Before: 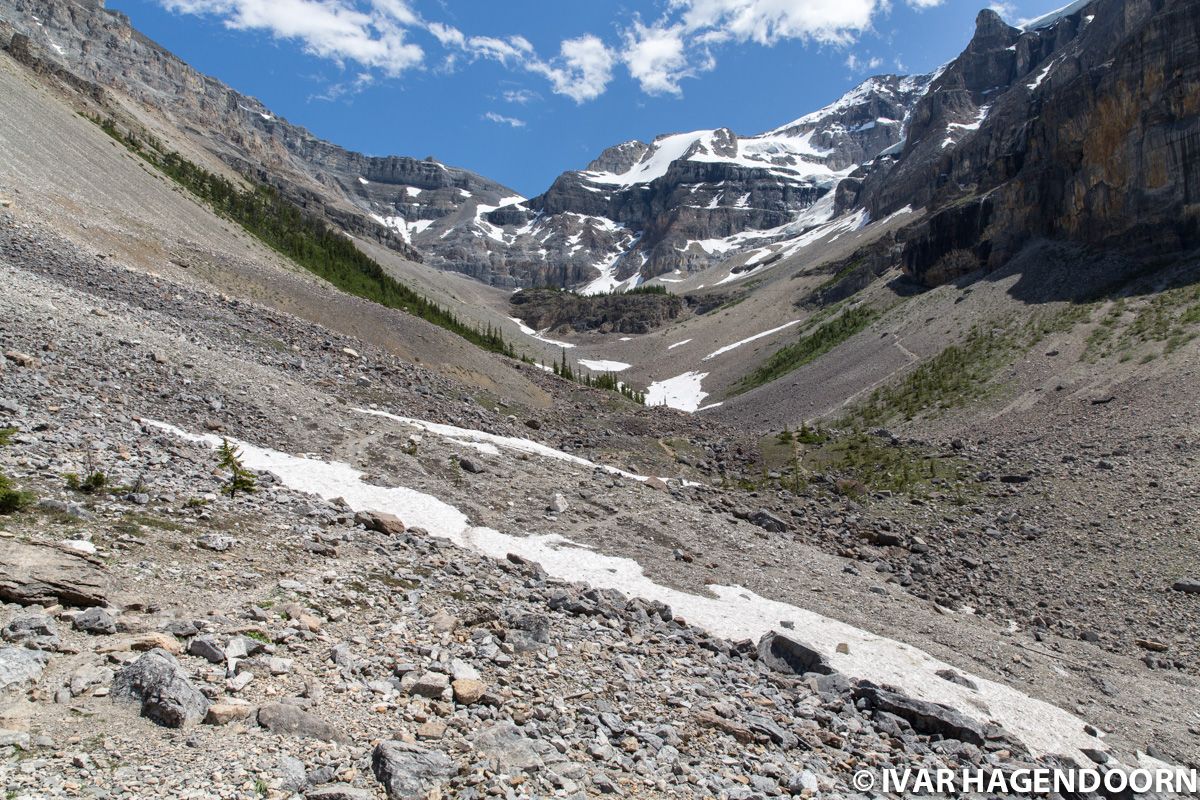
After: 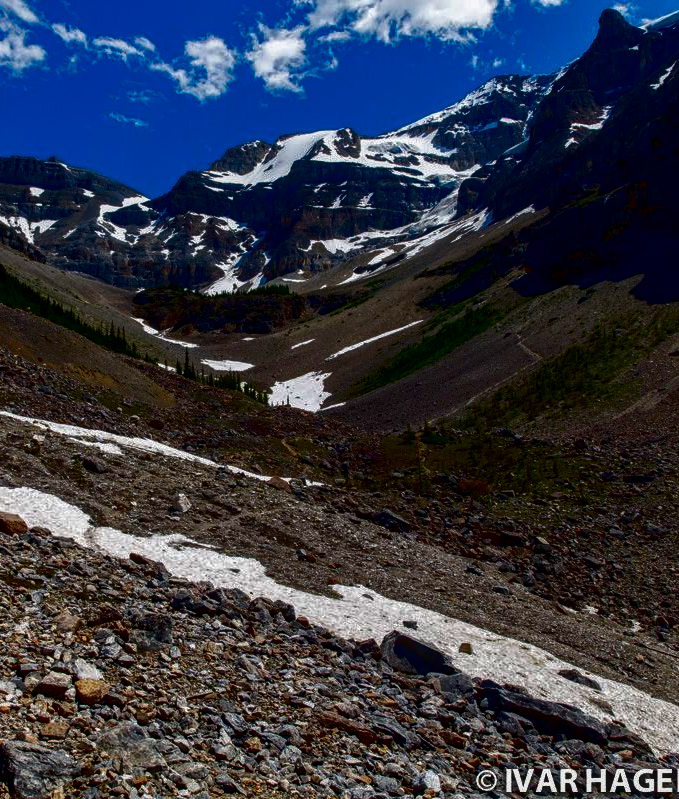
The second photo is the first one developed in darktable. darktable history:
local contrast: on, module defaults
crop: left 31.458%, top 0%, right 11.876%
contrast brightness saturation: brightness -1, saturation 1
